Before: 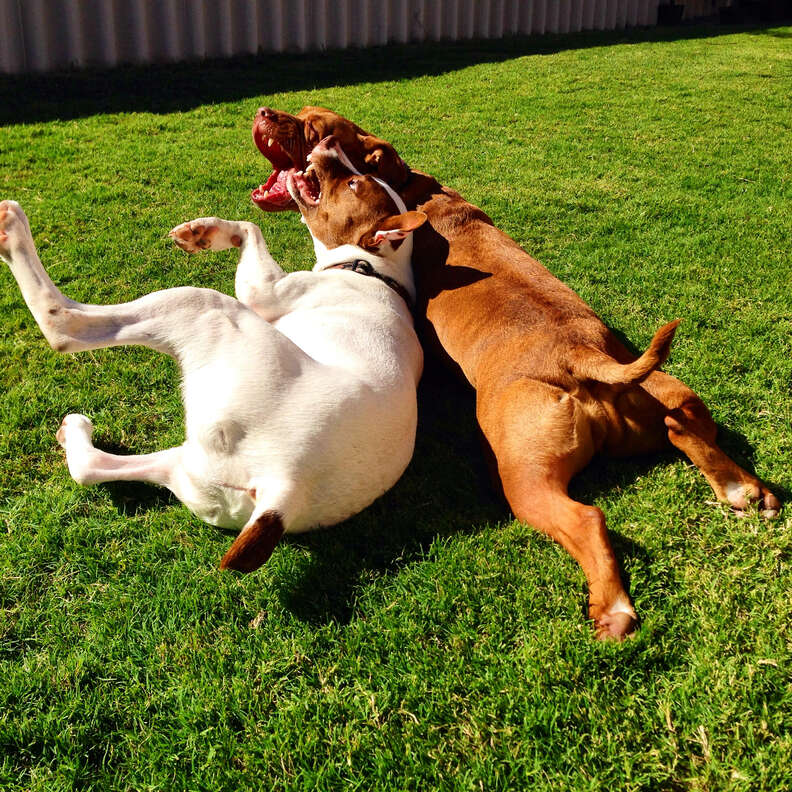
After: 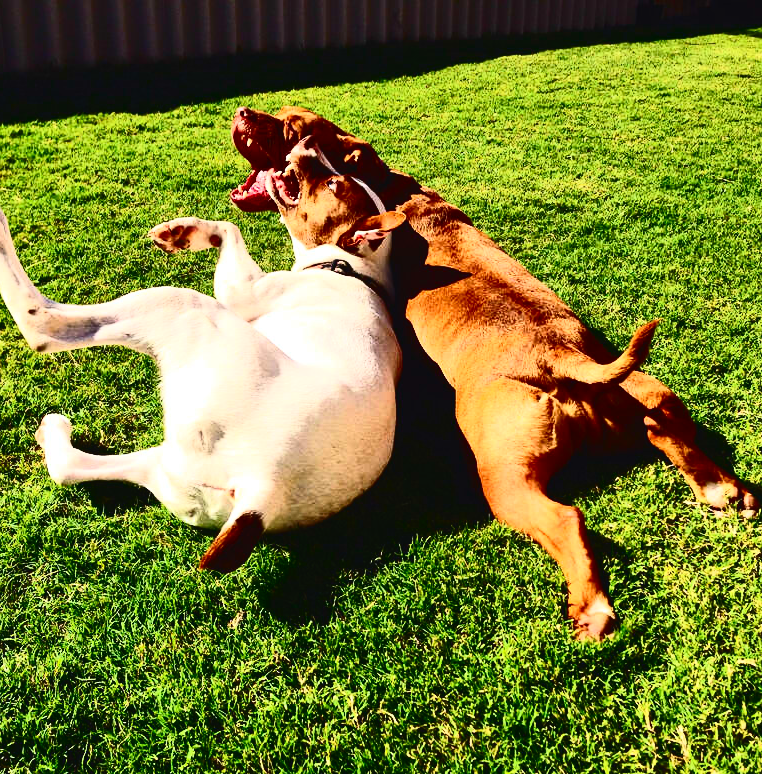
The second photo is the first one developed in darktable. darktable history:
tone curve: curves: ch0 [(0, 0.032) (0.181, 0.156) (0.751, 0.829) (1, 1)], color space Lab, independent channels, preserve colors none
contrast brightness saturation: contrast 0.398, brightness 0.052, saturation 0.256
crop and rotate: left 2.691%, right 1.076%, bottom 2.236%
